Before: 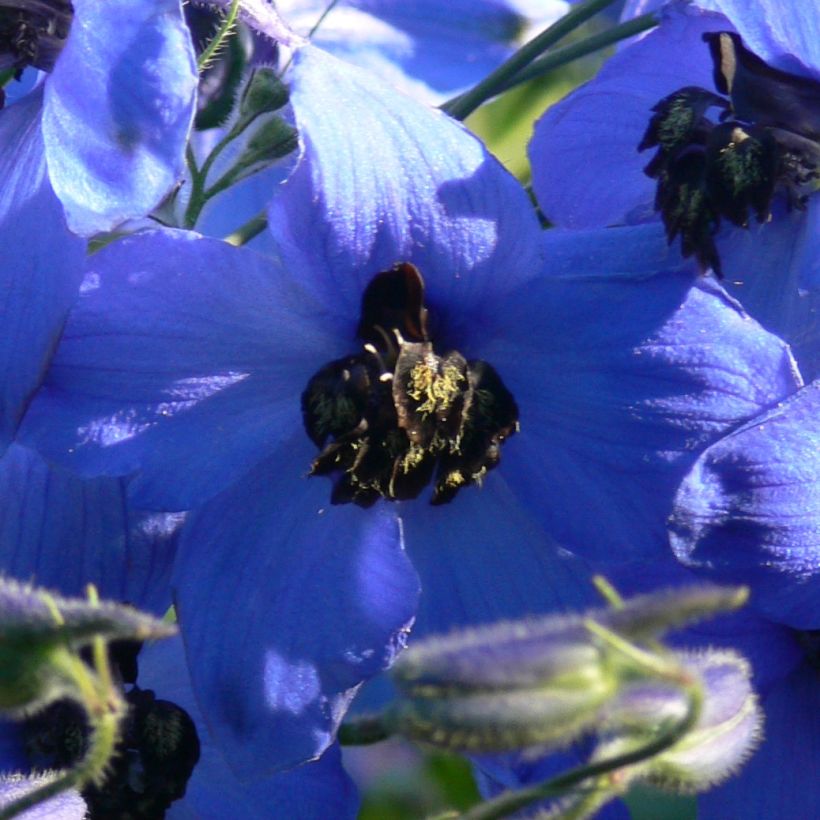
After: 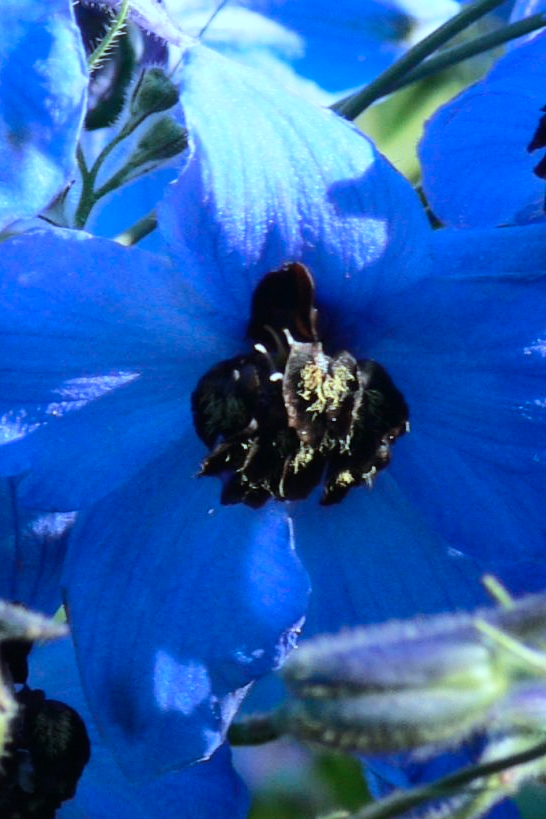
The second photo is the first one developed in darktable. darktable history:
tone curve: curves: ch0 [(0, 0) (0.071, 0.047) (0.266, 0.26) (0.483, 0.554) (0.753, 0.811) (1, 0.983)]; ch1 [(0, 0) (0.346, 0.307) (0.408, 0.387) (0.463, 0.465) (0.482, 0.493) (0.502, 0.499) (0.517, 0.502) (0.55, 0.548) (0.597, 0.61) (0.651, 0.698) (1, 1)]; ch2 [(0, 0) (0.346, 0.34) (0.434, 0.46) (0.485, 0.494) (0.5, 0.498) (0.517, 0.506) (0.526, 0.545) (0.583, 0.61) (0.625, 0.659) (1, 1)]
color correction: highlights a* -9.31, highlights b* -22.71
crop and rotate: left 13.434%, right 19.949%
